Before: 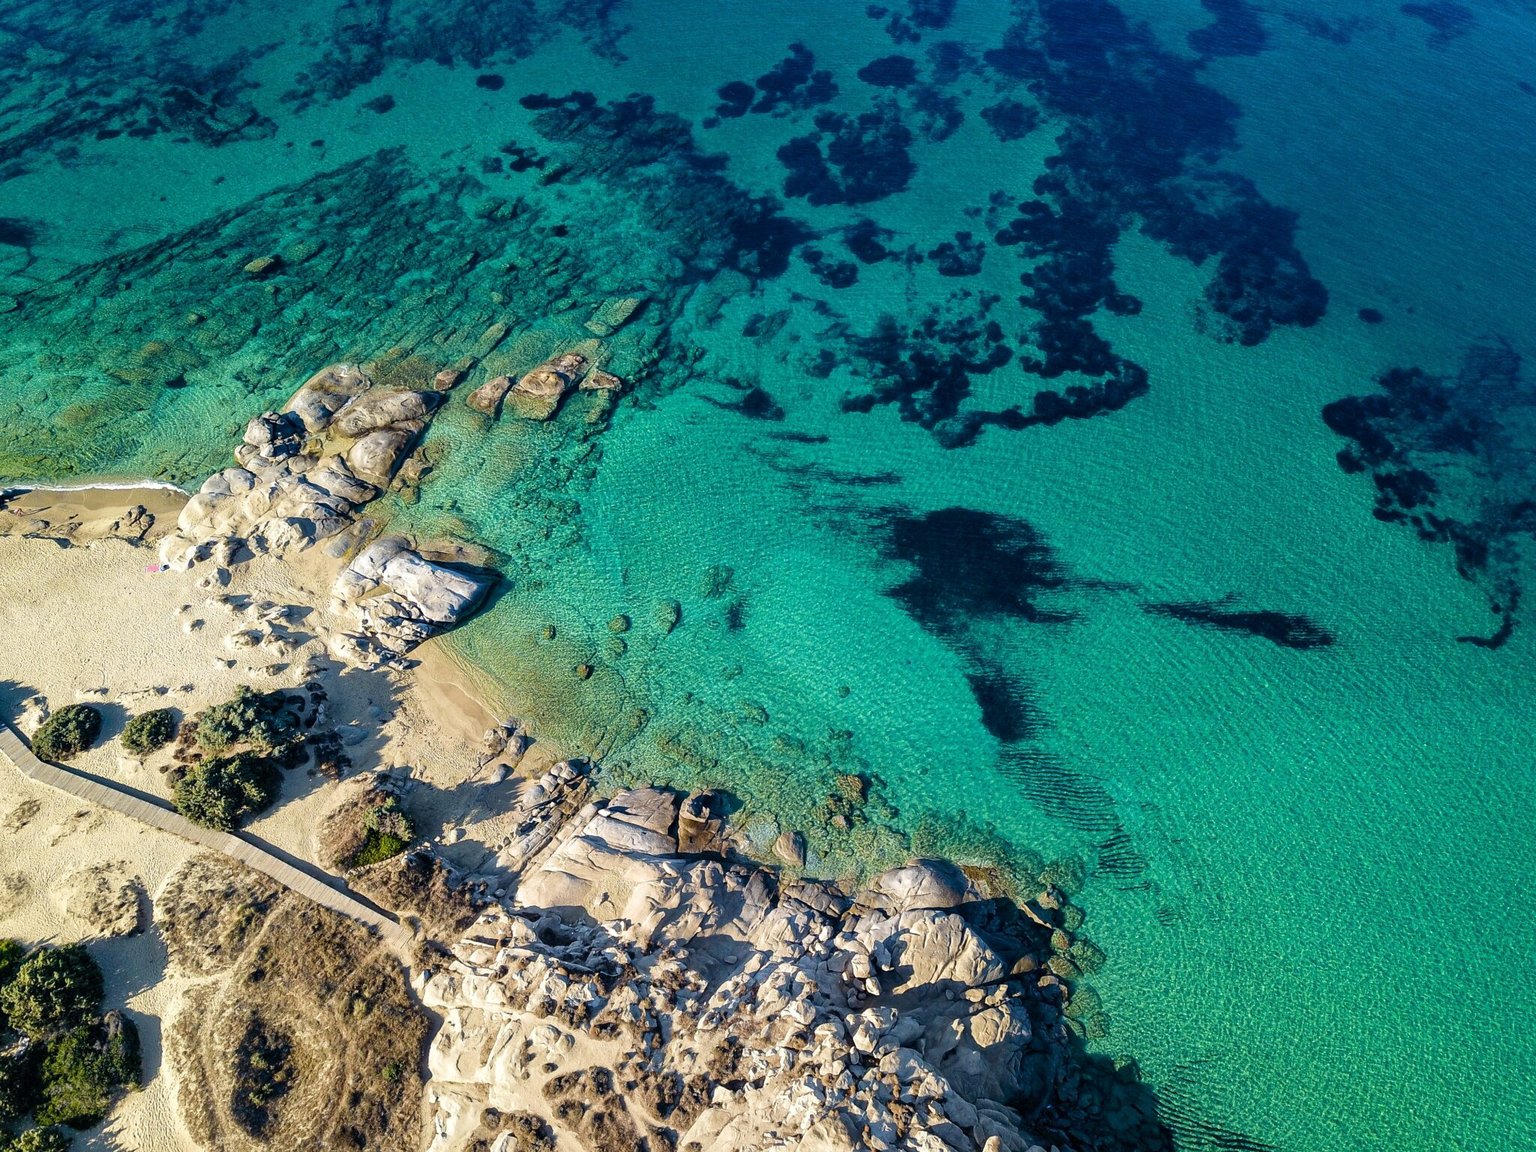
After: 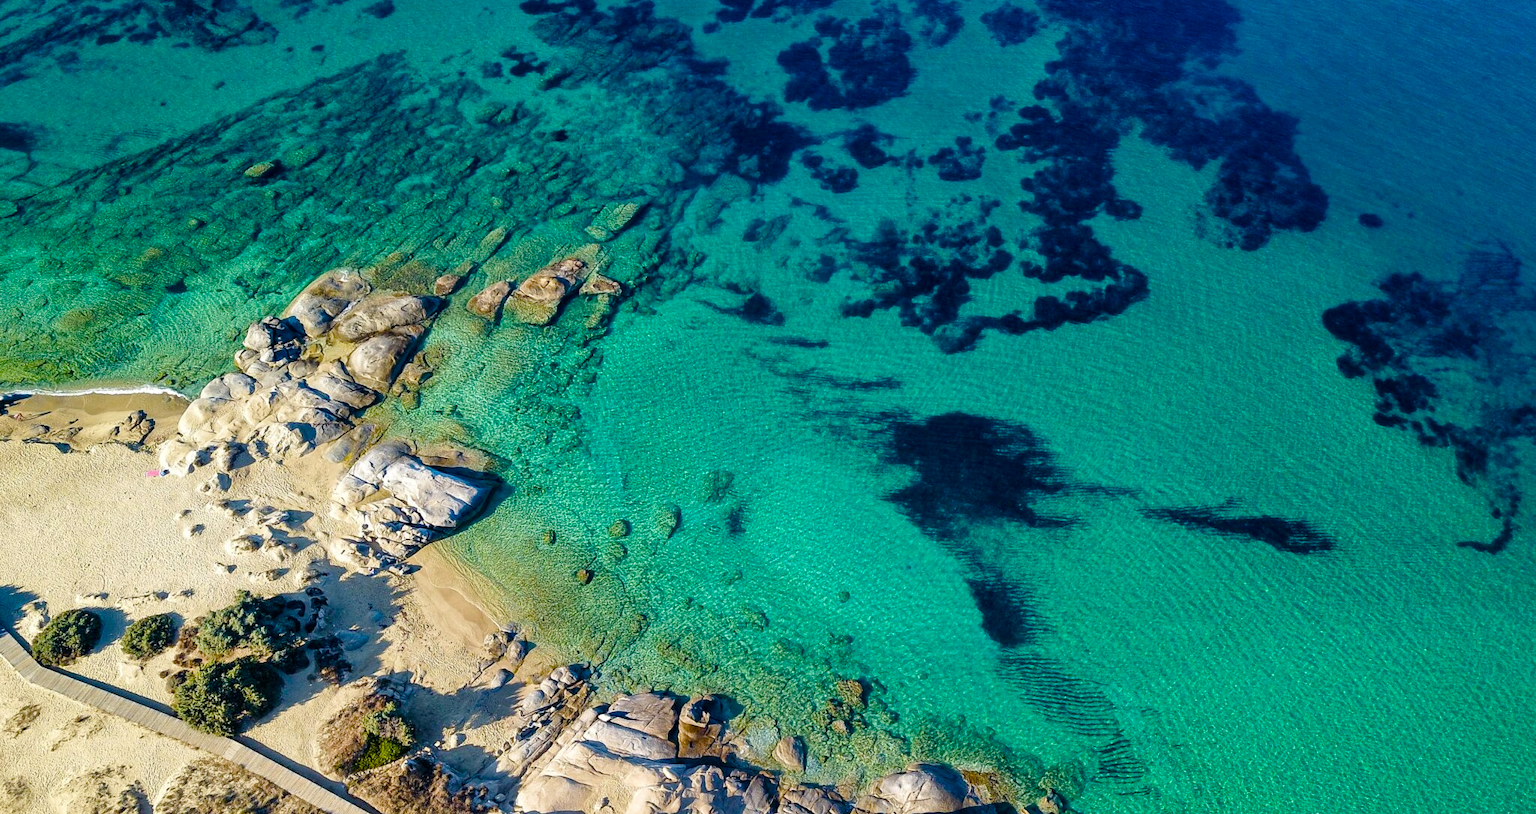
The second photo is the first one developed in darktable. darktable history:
crop and rotate: top 8.293%, bottom 20.996%
color balance rgb: perceptual saturation grading › global saturation 35%, perceptual saturation grading › highlights -30%, perceptual saturation grading › shadows 35%, perceptual brilliance grading › global brilliance 3%, perceptual brilliance grading › highlights -3%, perceptual brilliance grading › shadows 3%
